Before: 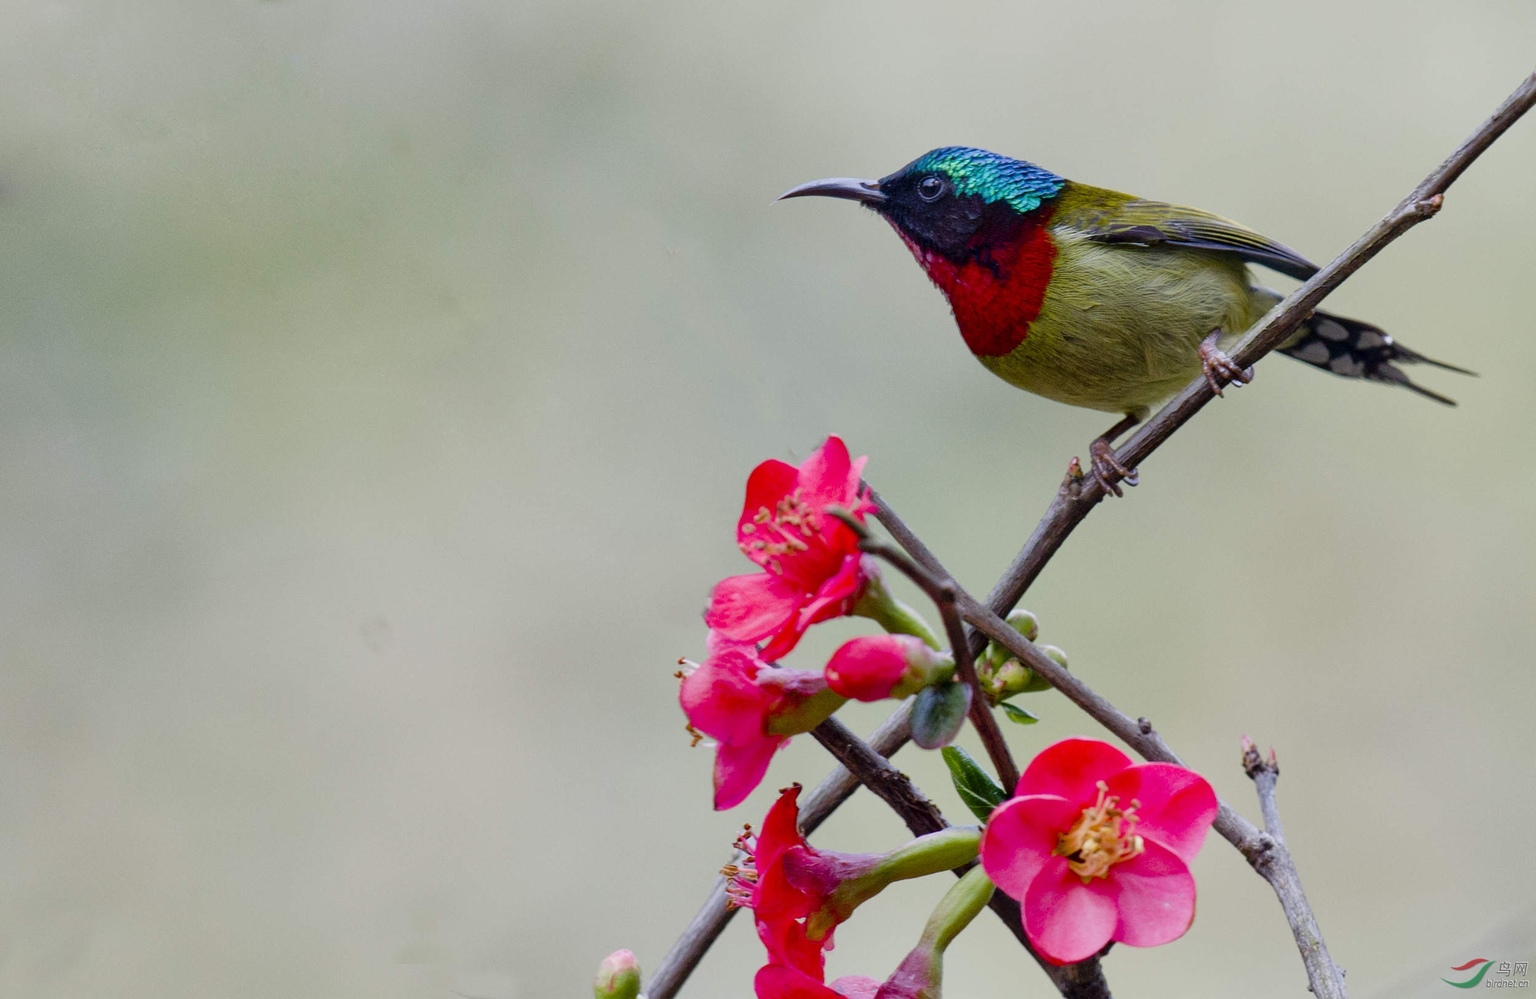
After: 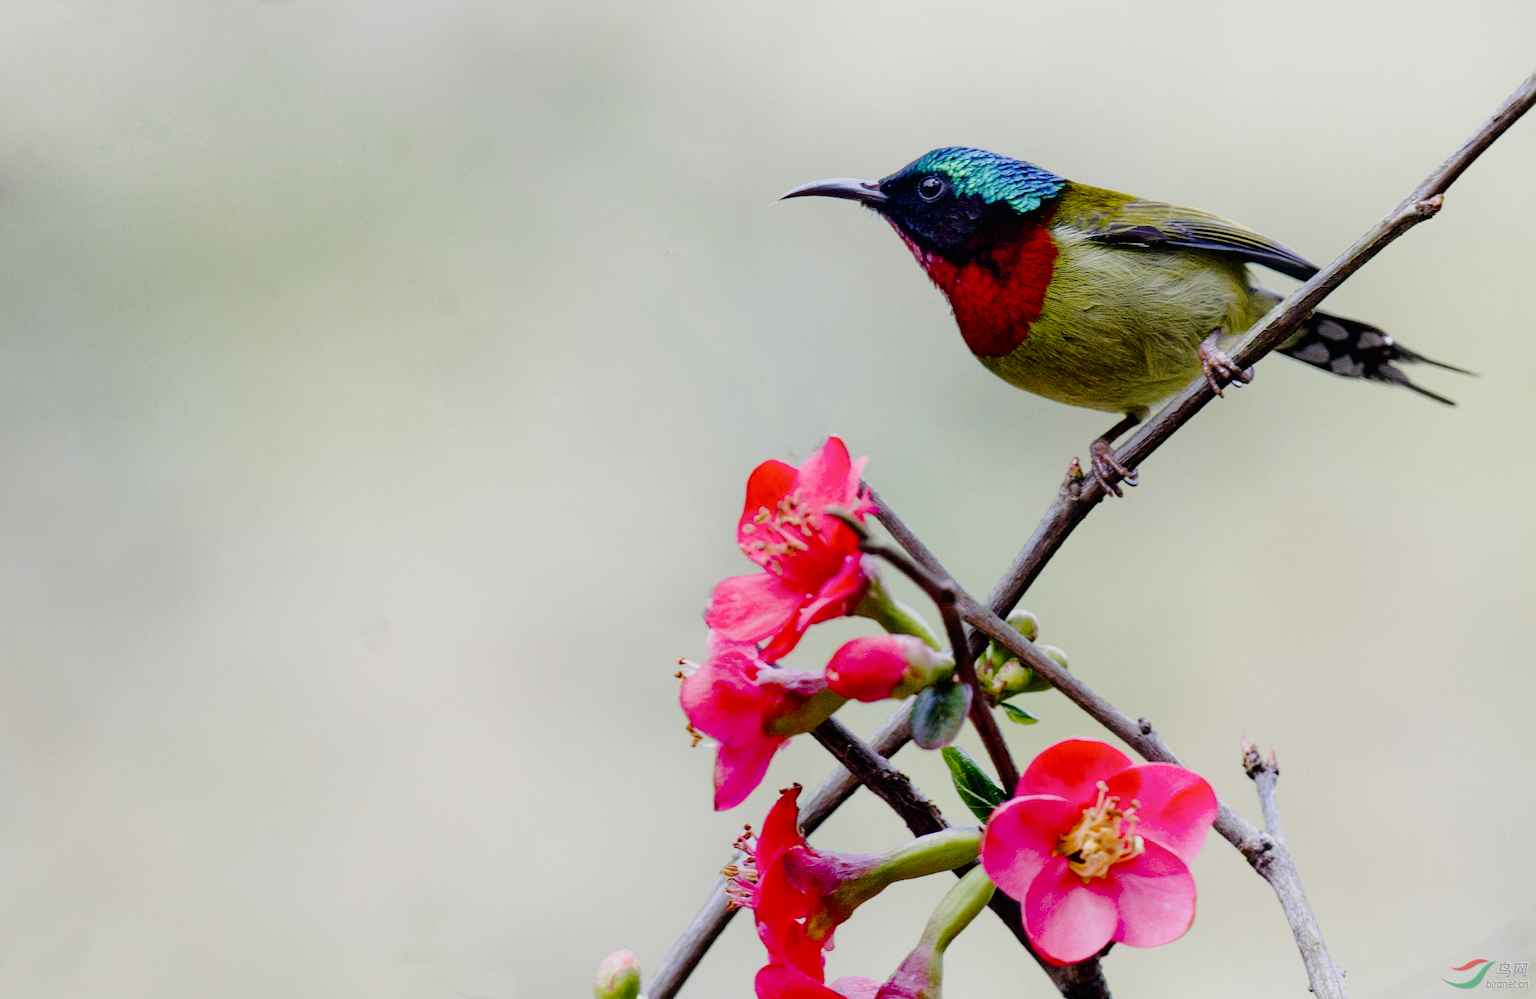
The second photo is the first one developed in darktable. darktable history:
shadows and highlights: shadows -23.5, highlights 47.03, soften with gaussian
contrast brightness saturation: saturation -0.063
tone curve: curves: ch0 [(0.003, 0.003) (0.104, 0.026) (0.236, 0.181) (0.401, 0.443) (0.495, 0.55) (0.625, 0.67) (0.819, 0.841) (0.96, 0.899)]; ch1 [(0, 0) (0.161, 0.092) (0.37, 0.302) (0.424, 0.402) (0.45, 0.466) (0.495, 0.51) (0.573, 0.571) (0.638, 0.641) (0.751, 0.741) (1, 1)]; ch2 [(0, 0) (0.352, 0.403) (0.466, 0.443) (0.524, 0.526) (0.56, 0.556) (1, 1)], preserve colors none
